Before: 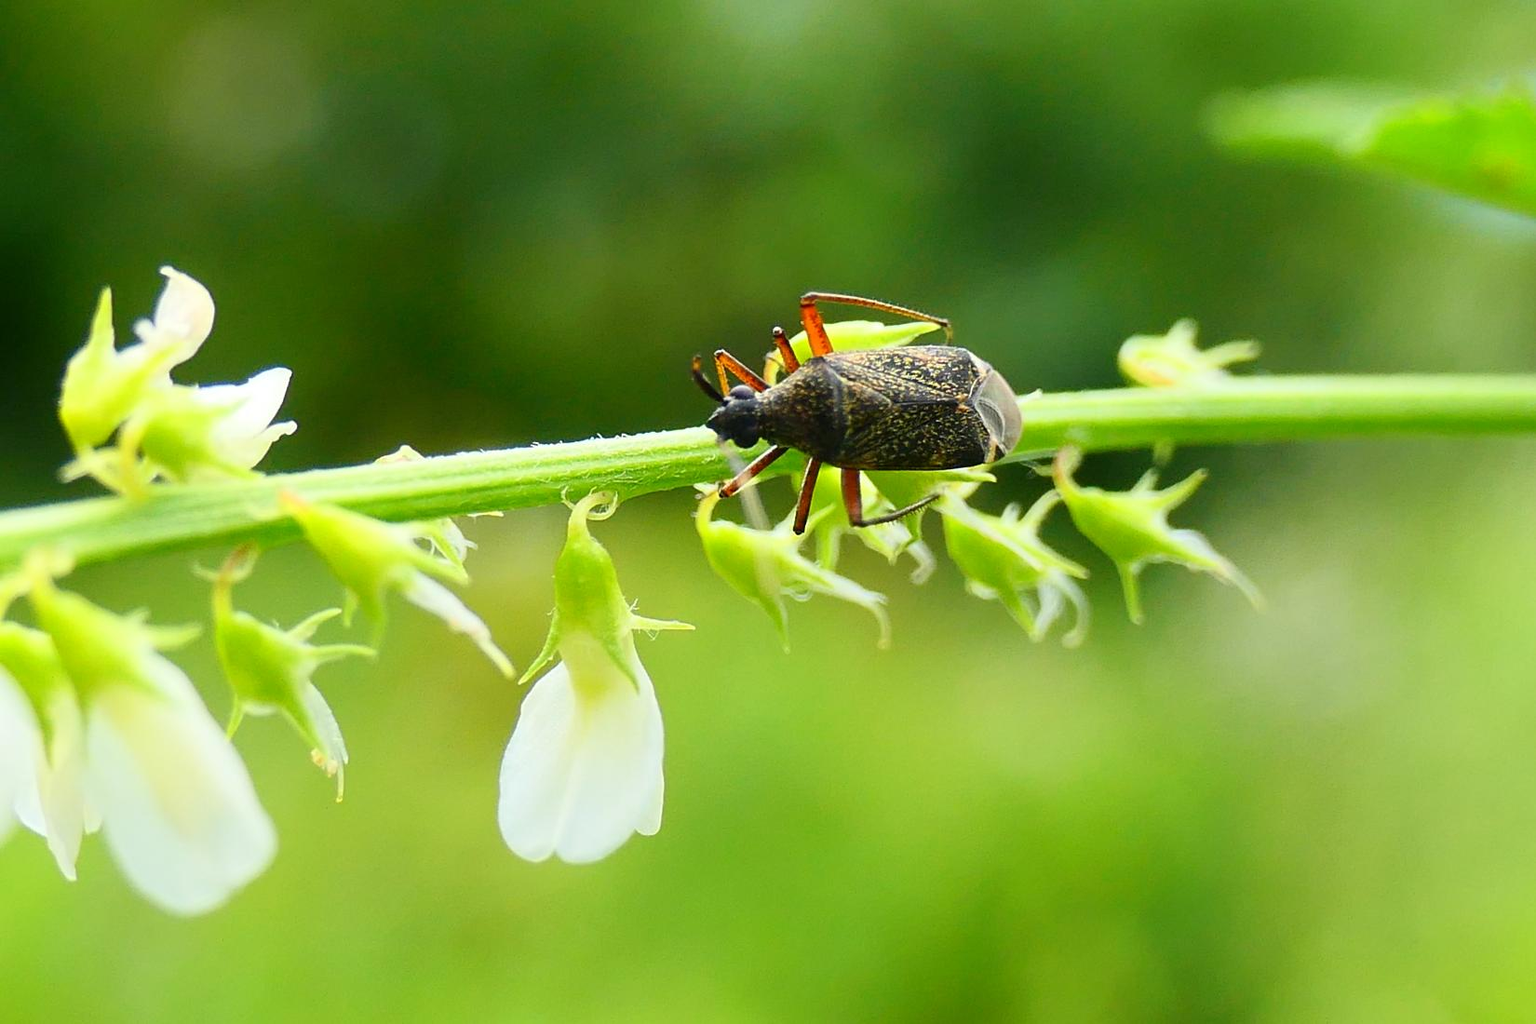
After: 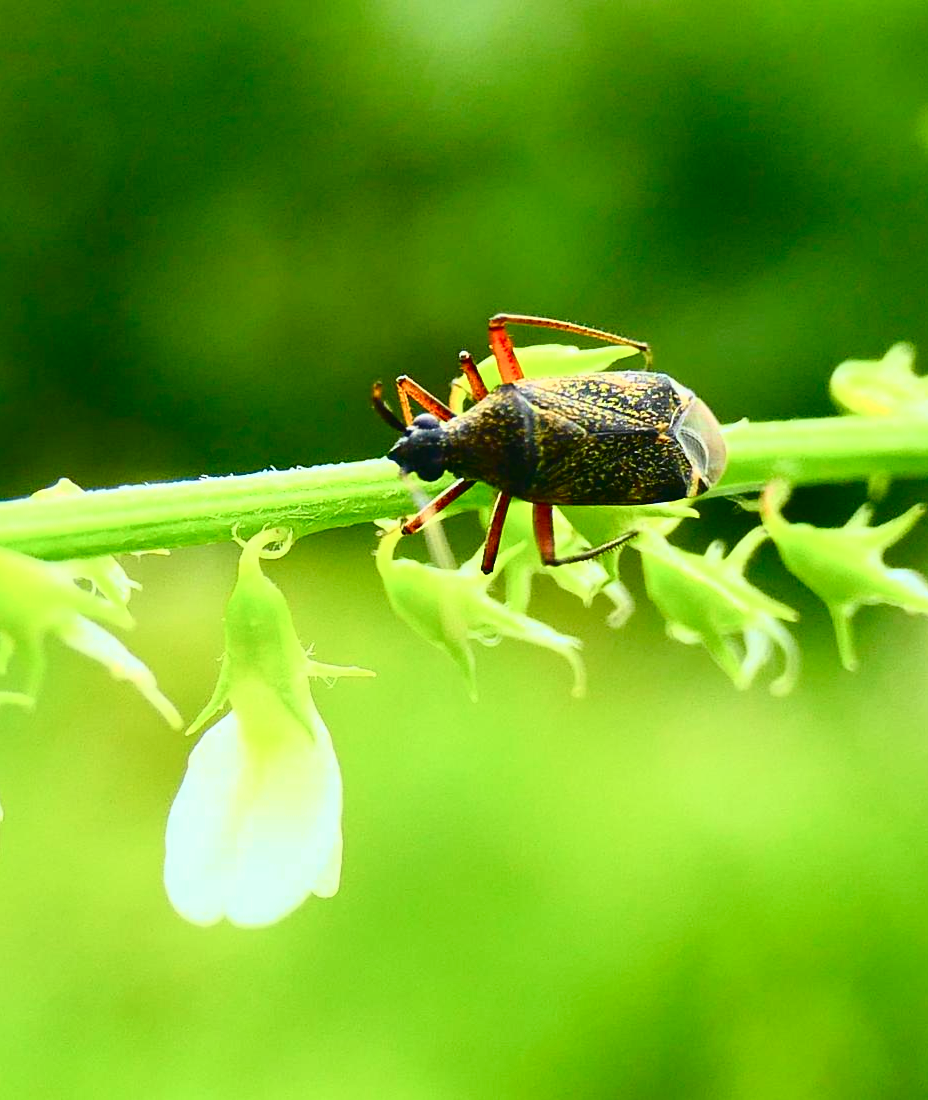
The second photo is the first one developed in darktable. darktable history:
crop and rotate: left 22.516%, right 21.234%
tone curve: curves: ch0 [(0, 0.018) (0.162, 0.128) (0.434, 0.478) (0.667, 0.785) (0.819, 0.943) (1, 0.991)]; ch1 [(0, 0) (0.402, 0.36) (0.476, 0.449) (0.506, 0.505) (0.523, 0.518) (0.579, 0.626) (0.641, 0.668) (0.693, 0.745) (0.861, 0.934) (1, 1)]; ch2 [(0, 0) (0.424, 0.388) (0.483, 0.472) (0.503, 0.505) (0.521, 0.519) (0.547, 0.581) (0.582, 0.648) (0.699, 0.759) (0.997, 0.858)], color space Lab, independent channels
